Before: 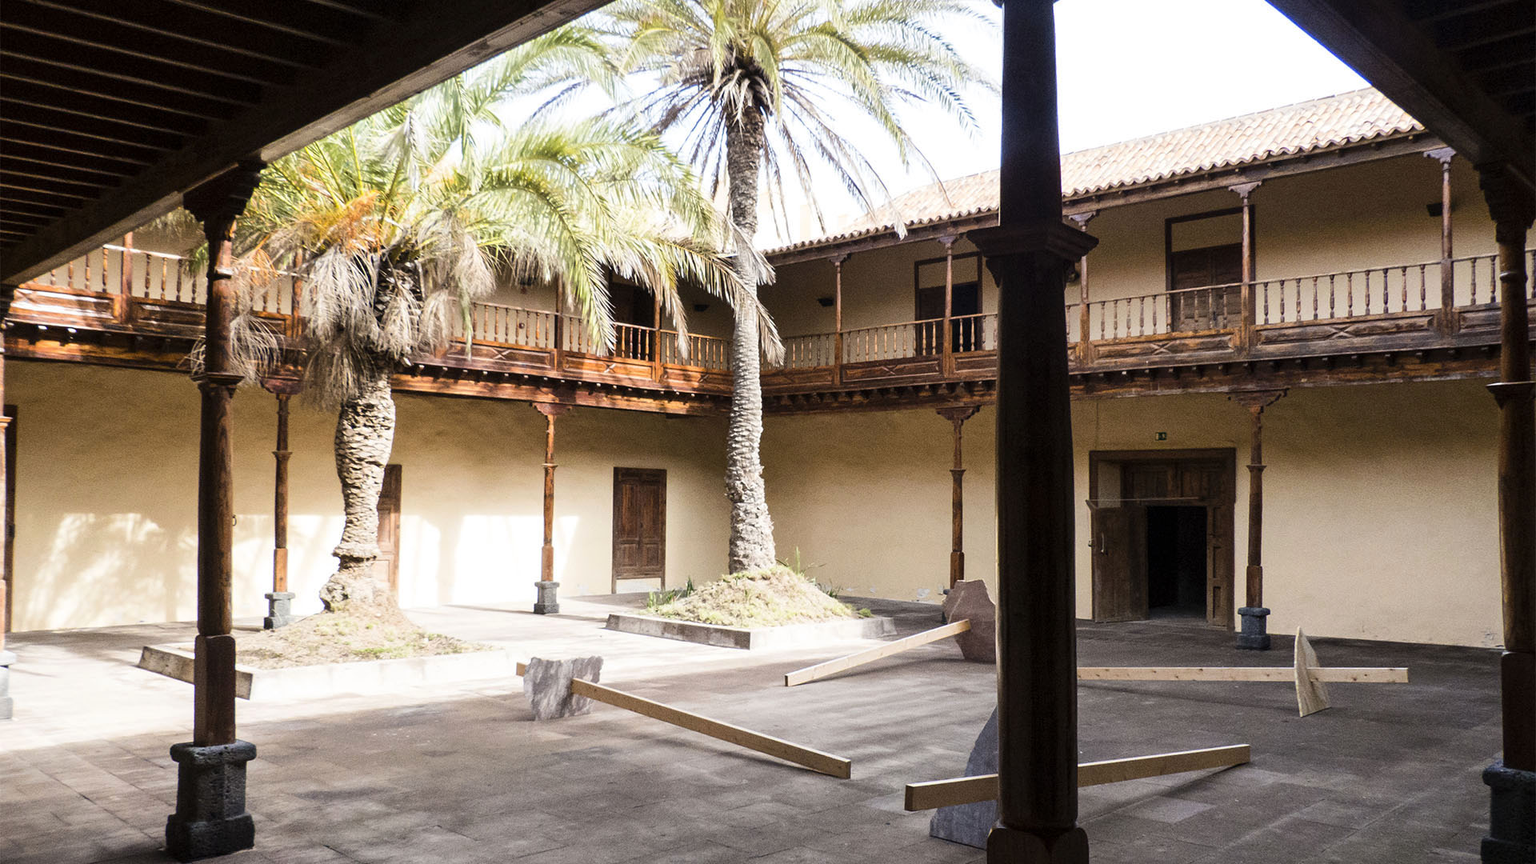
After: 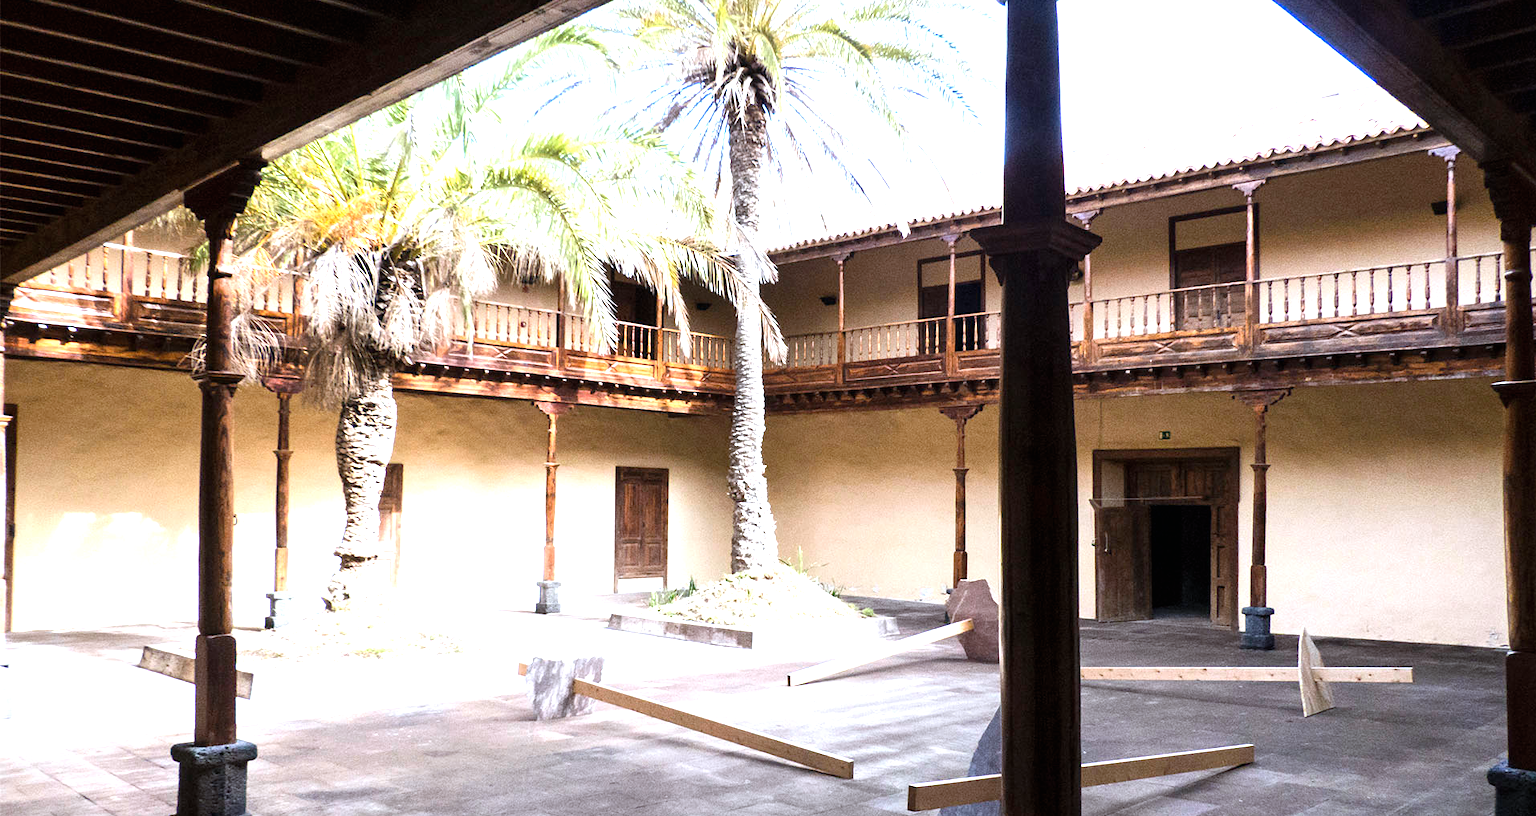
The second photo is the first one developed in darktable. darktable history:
crop: top 0.293%, right 0.262%, bottom 5.035%
color calibration: x 0.37, y 0.382, temperature 4320.63 K
exposure: black level correction 0, exposure 0.951 EV, compensate highlight preservation false
